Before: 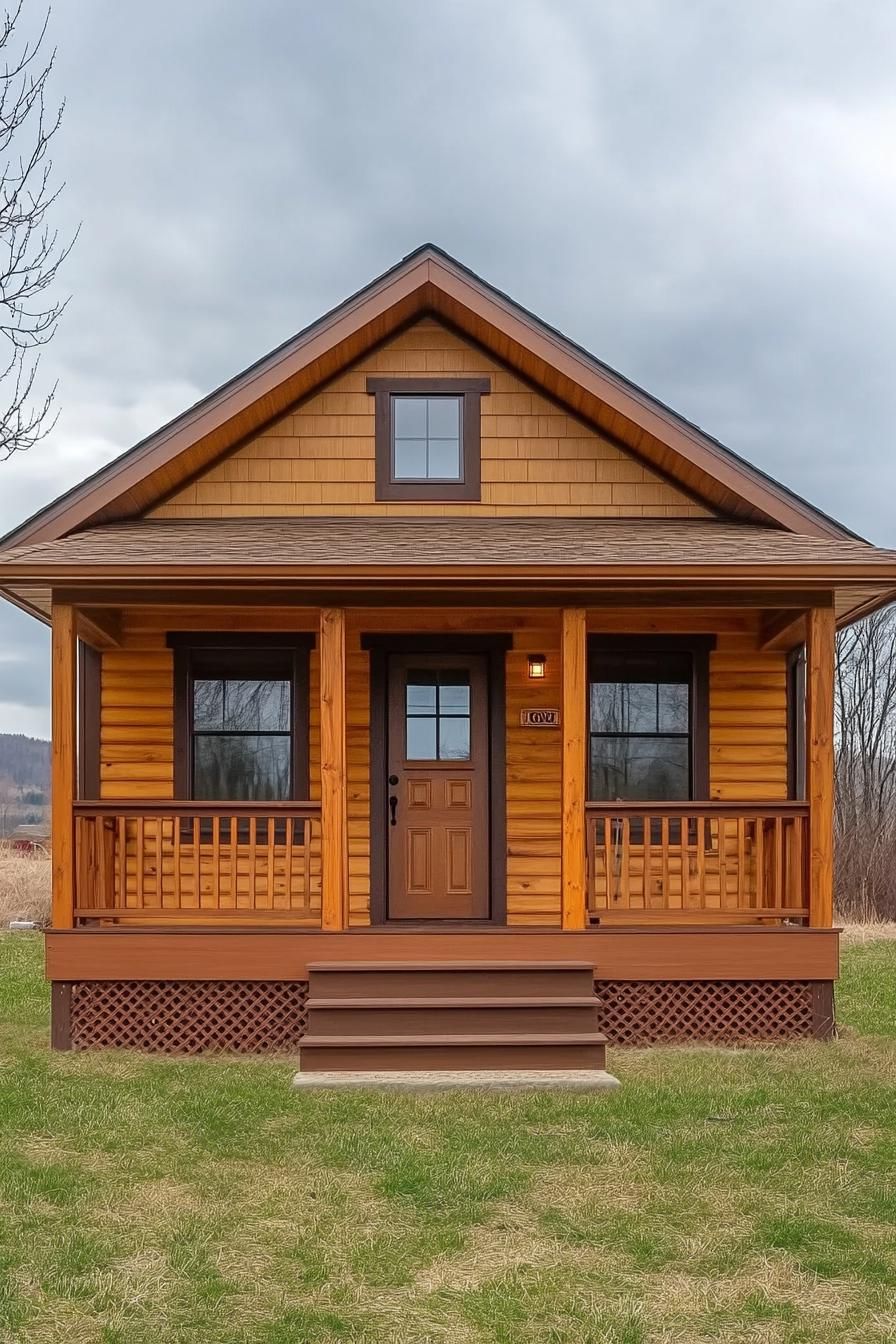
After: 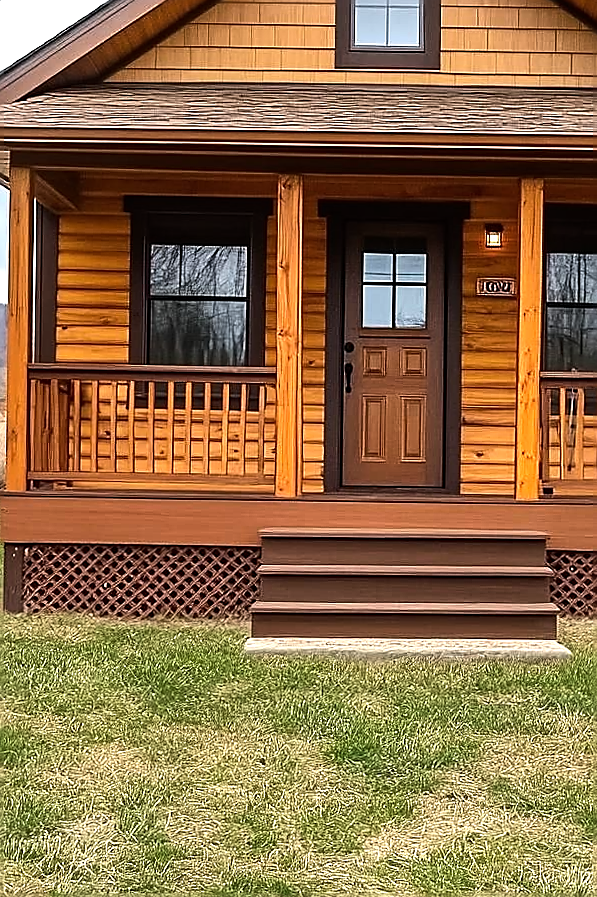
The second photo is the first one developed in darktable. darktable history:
tone equalizer: -8 EV -1.08 EV, -7 EV -1.01 EV, -6 EV -0.867 EV, -5 EV -0.578 EV, -3 EV 0.578 EV, -2 EV 0.867 EV, -1 EV 1.01 EV, +0 EV 1.08 EV, edges refinement/feathering 500, mask exposure compensation -1.57 EV, preserve details no
crop and rotate: angle -0.82°, left 3.85%, top 31.828%, right 27.992%
sharpen: radius 1.4, amount 1.25, threshold 0.7
